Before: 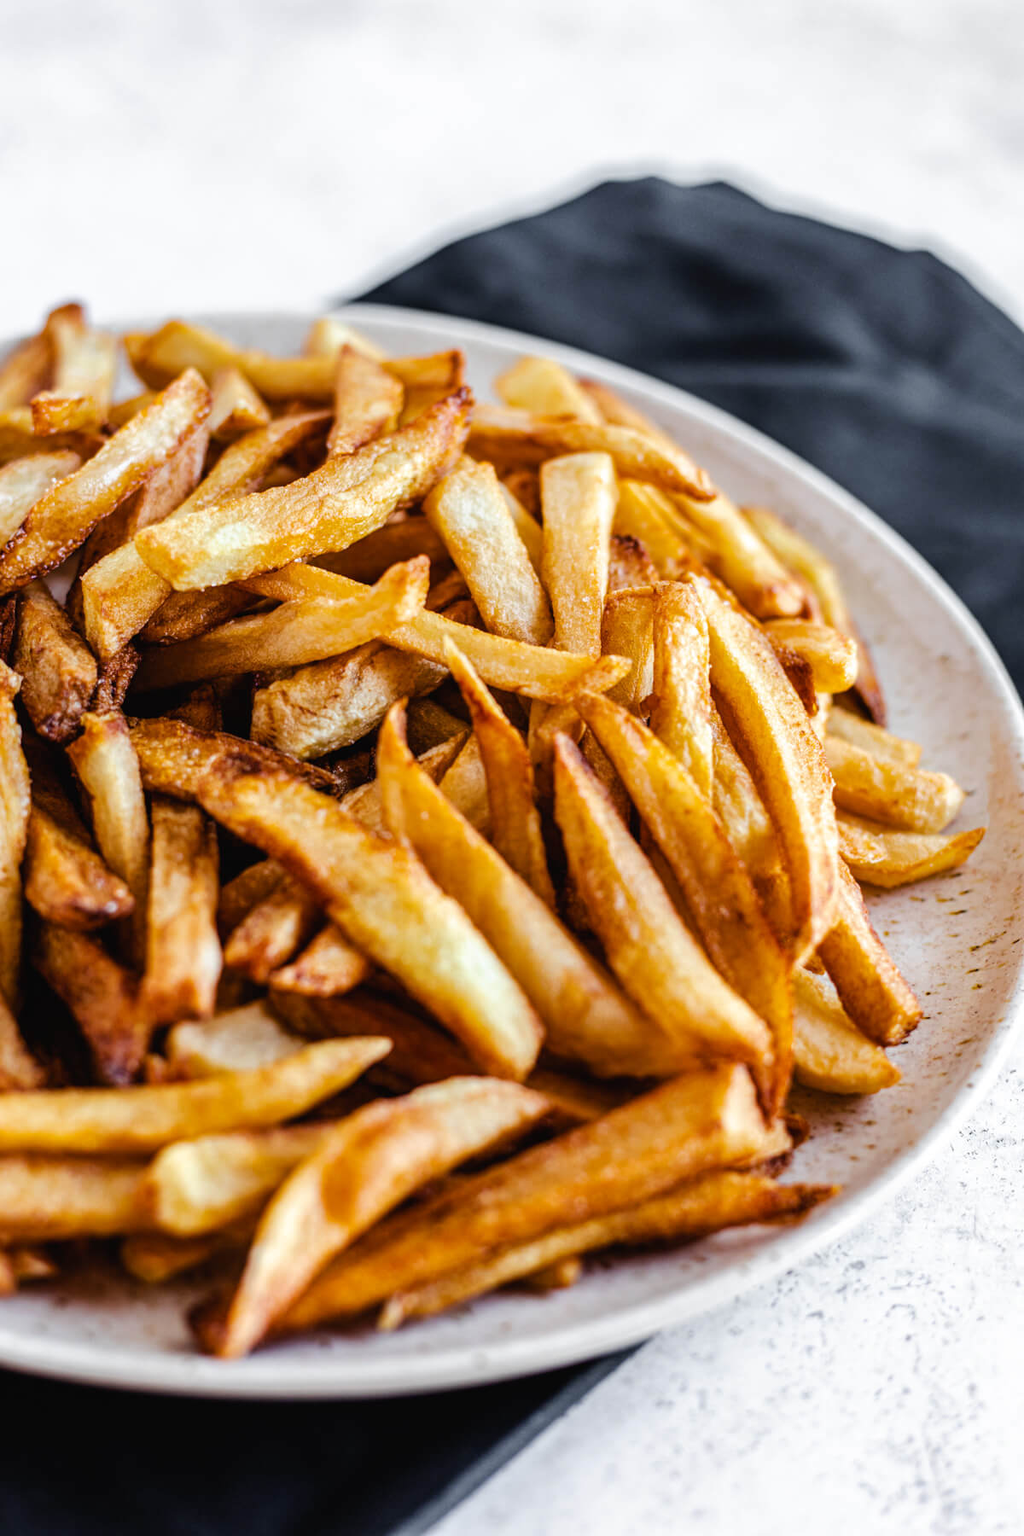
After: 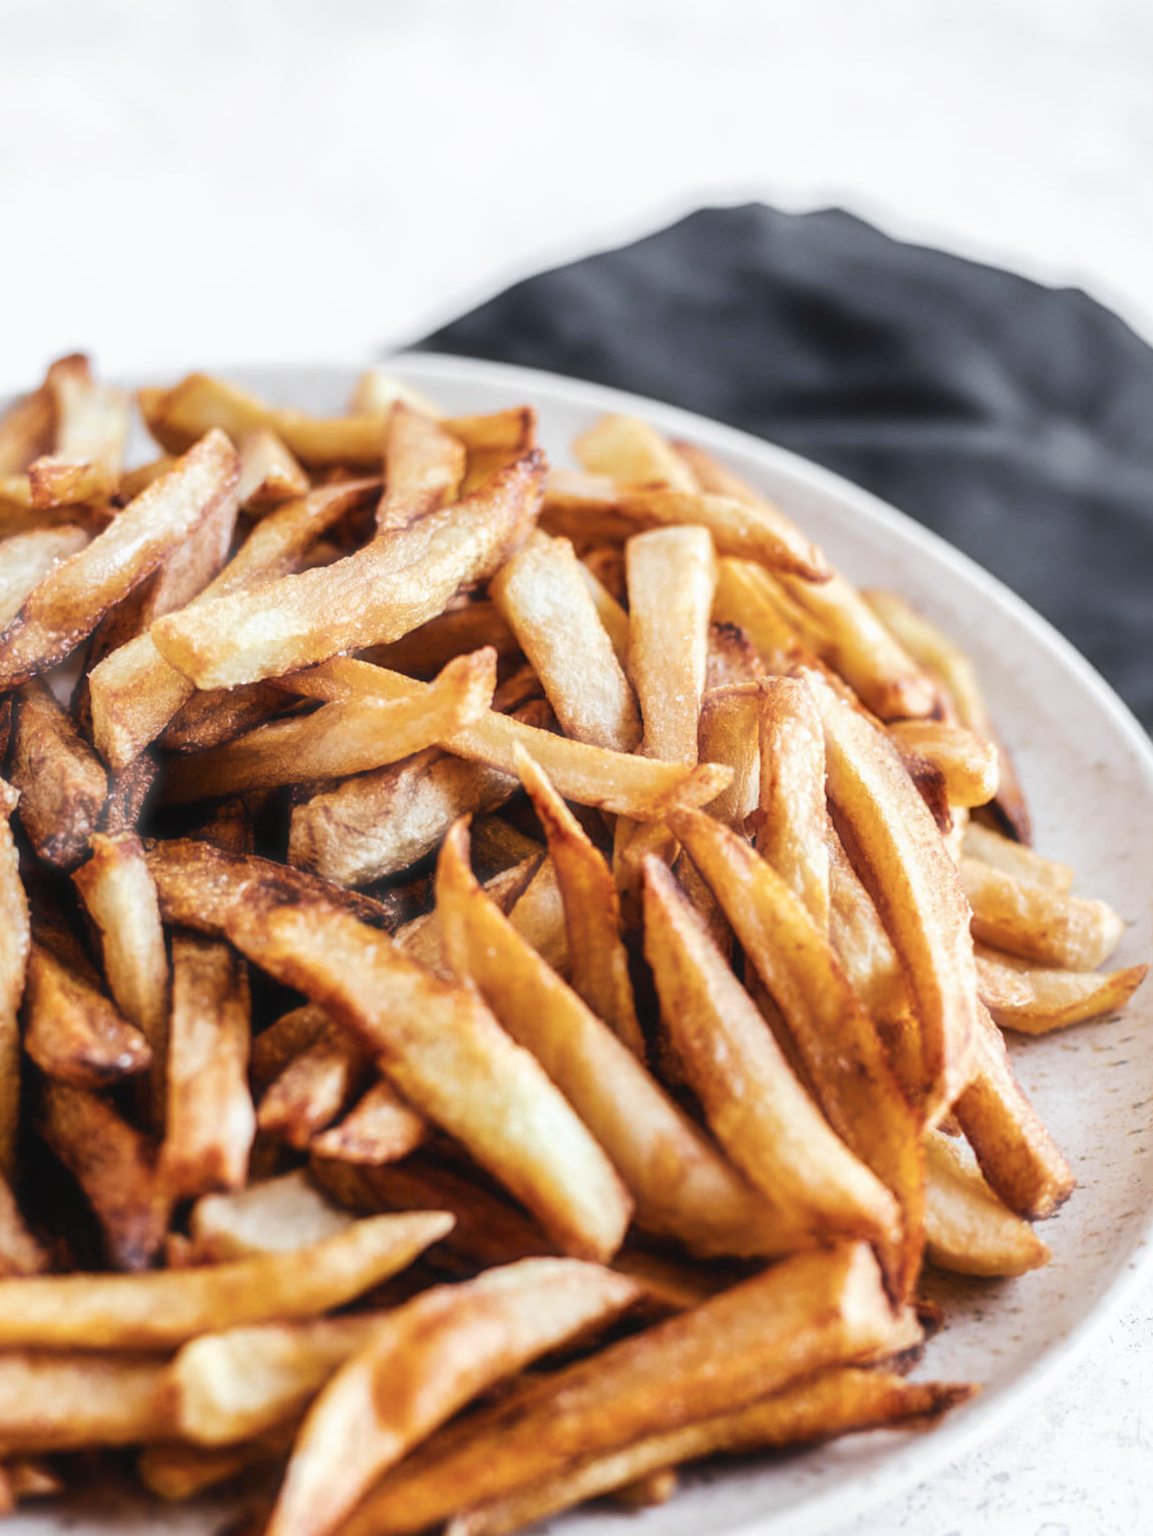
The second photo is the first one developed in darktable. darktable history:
crop and rotate: angle 0.2°, left 0.275%, right 3.127%, bottom 14.18%
haze removal: strength -0.9, distance 0.225, compatibility mode true, adaptive false
